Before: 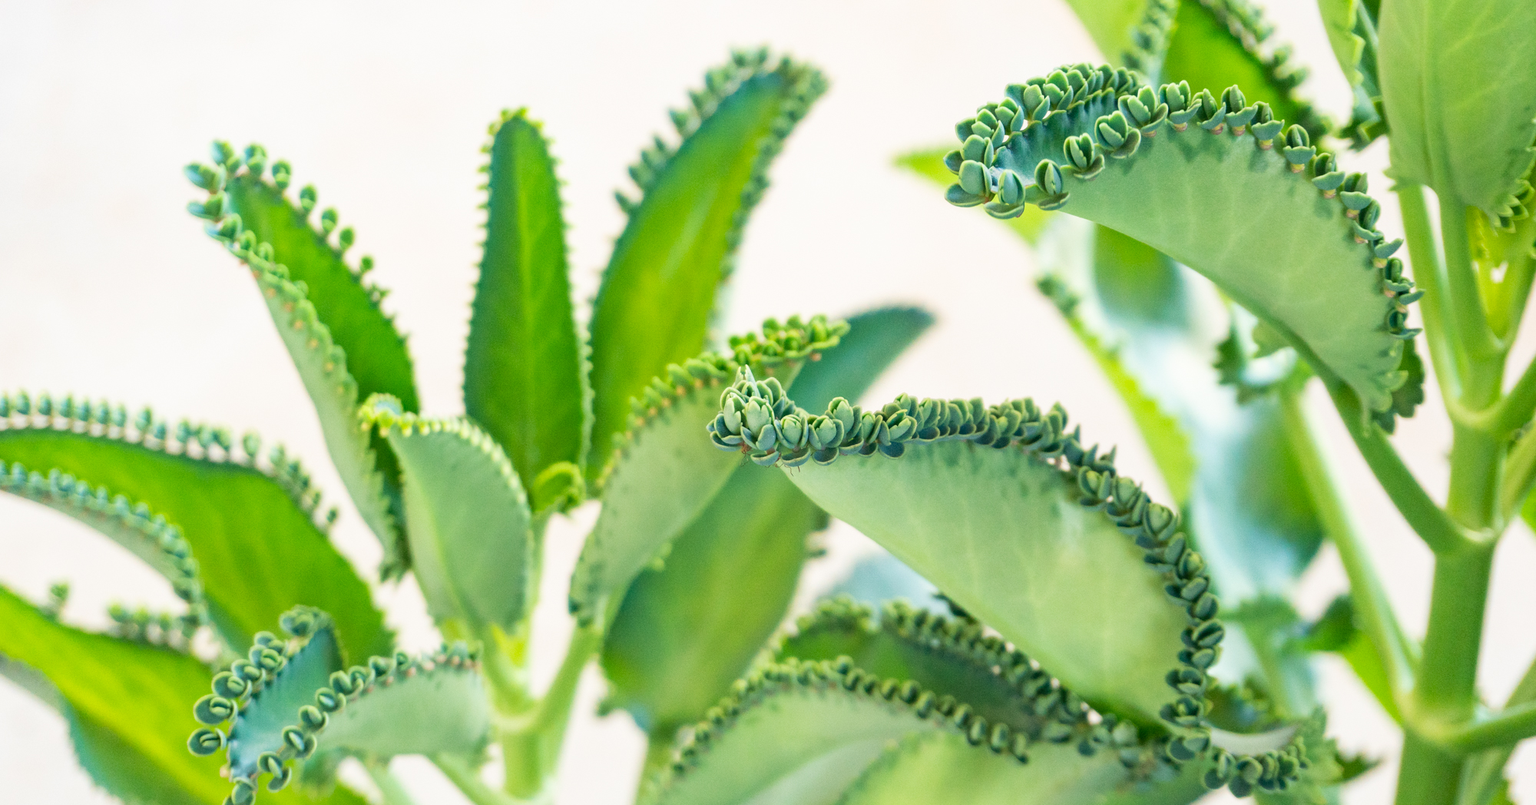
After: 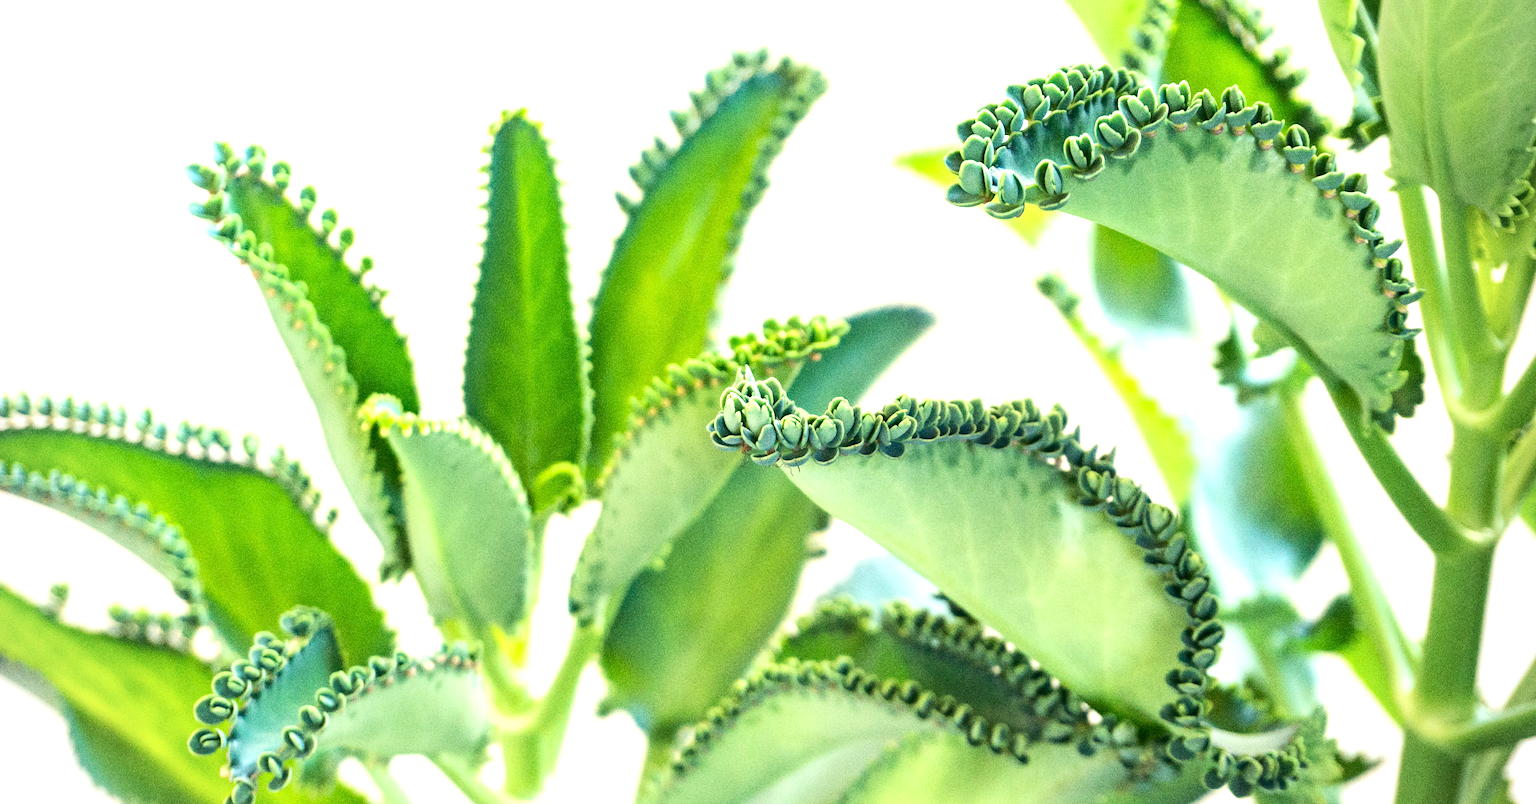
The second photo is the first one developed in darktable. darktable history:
vignetting: fall-off radius 81.94%
tone equalizer: -8 EV -0.75 EV, -7 EV -0.7 EV, -6 EV -0.6 EV, -5 EV -0.4 EV, -3 EV 0.4 EV, -2 EV 0.6 EV, -1 EV 0.7 EV, +0 EV 0.75 EV, edges refinement/feathering 500, mask exposure compensation -1.57 EV, preserve details no
grain: coarseness 0.09 ISO, strength 40%
